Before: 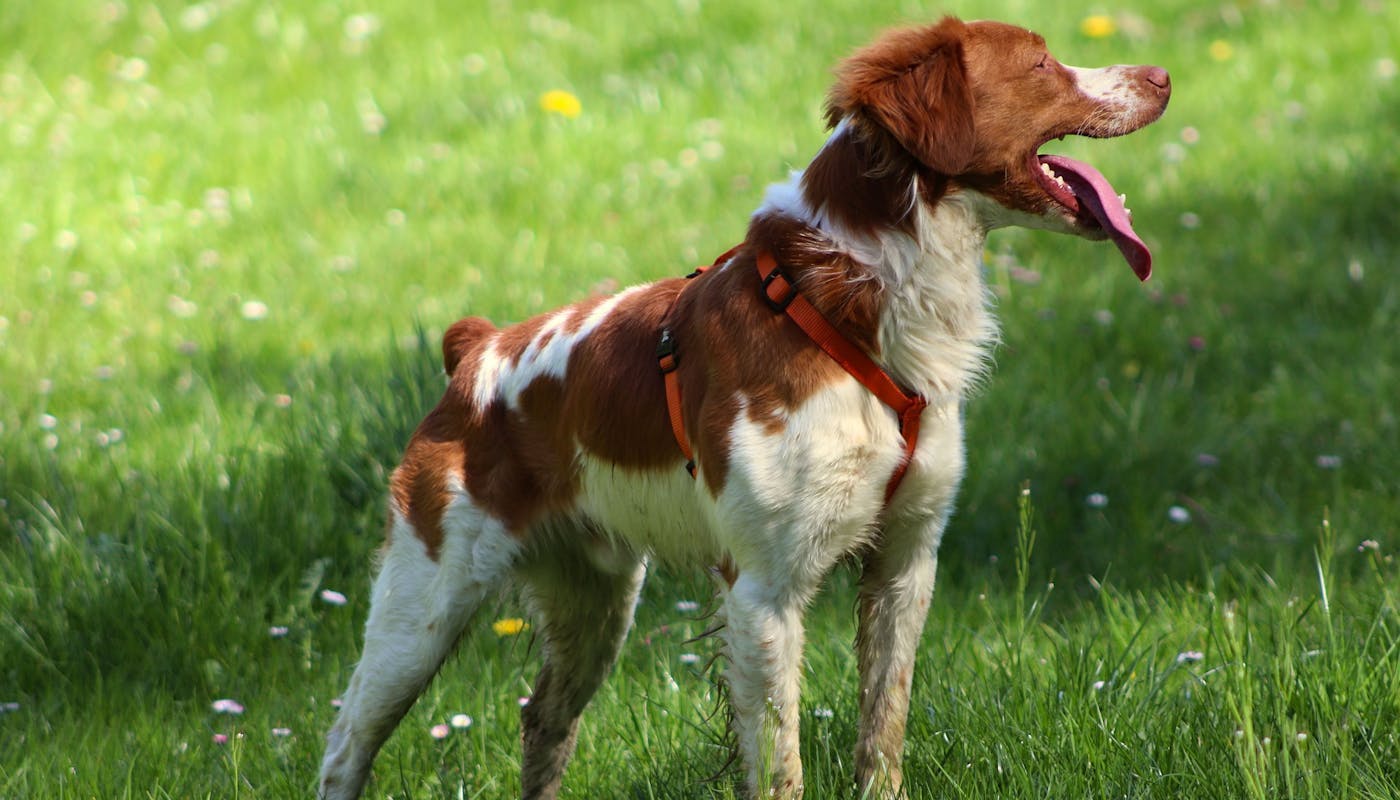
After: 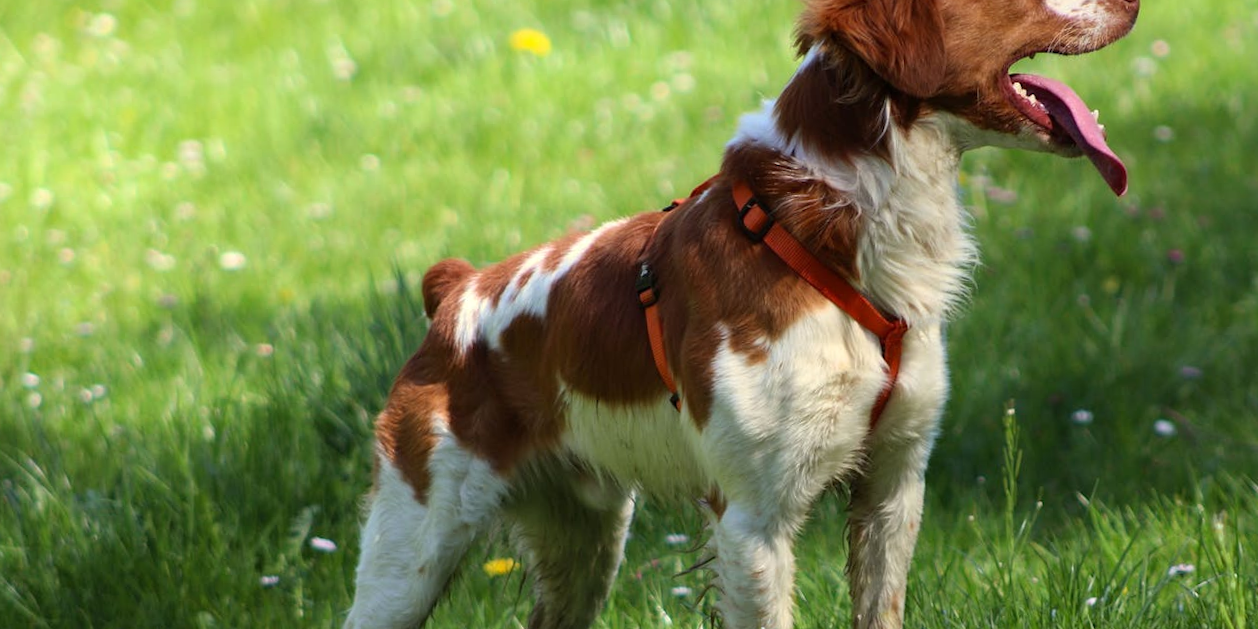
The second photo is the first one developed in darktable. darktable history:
crop and rotate: left 2.425%, top 11.305%, right 9.6%, bottom 15.08%
tone equalizer: on, module defaults
rotate and perspective: rotation -2.29°, automatic cropping off
